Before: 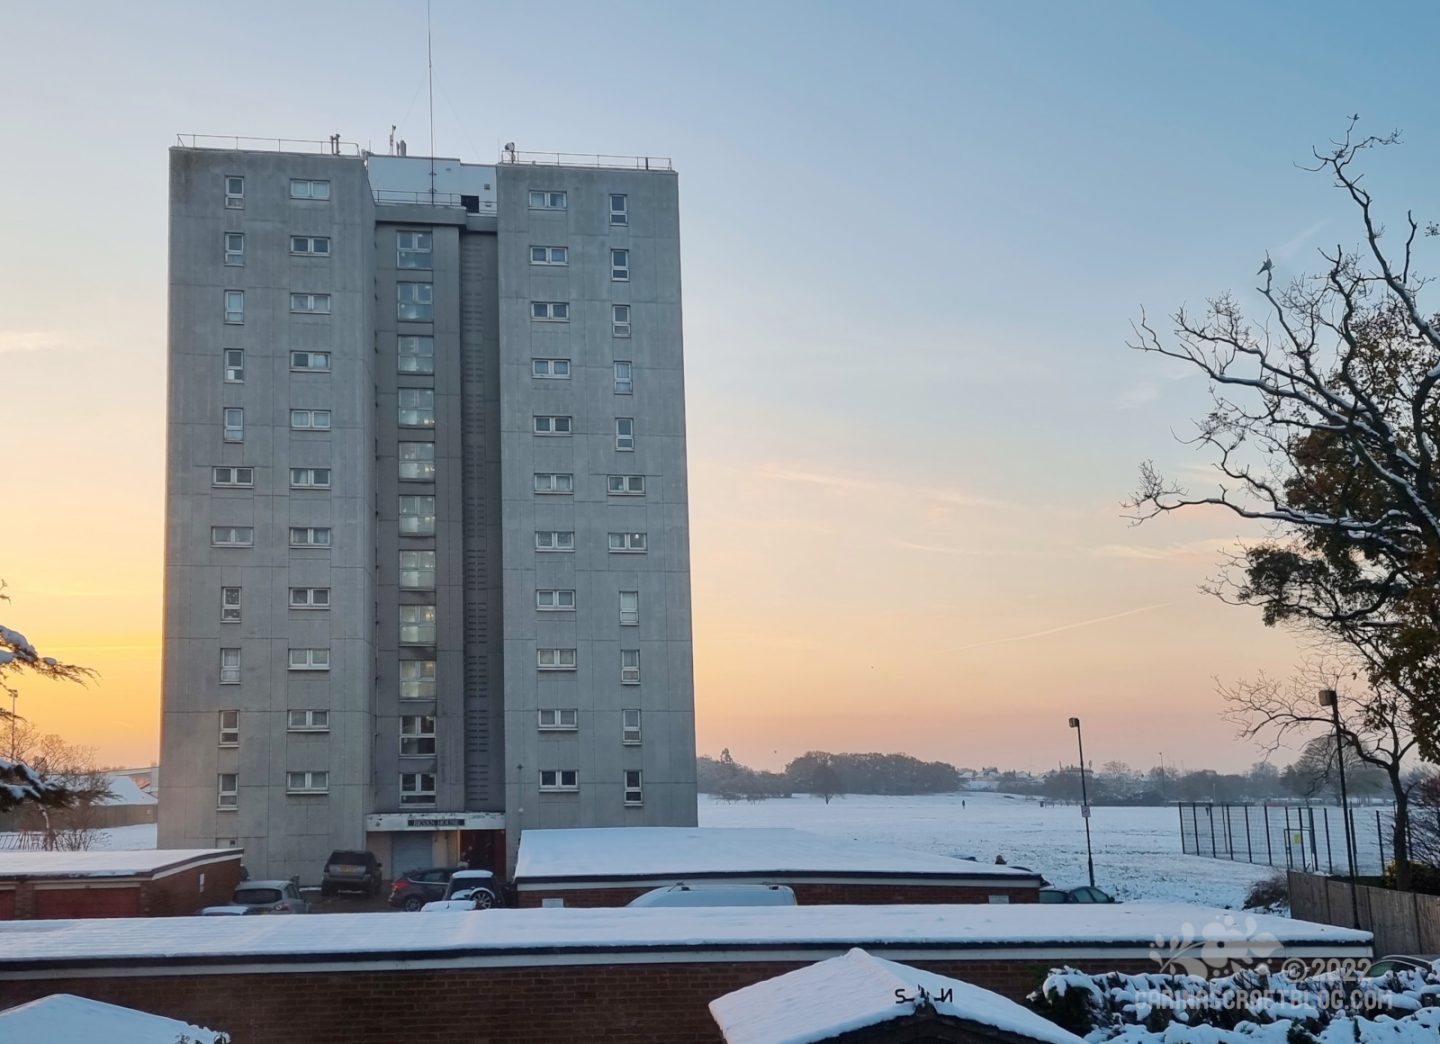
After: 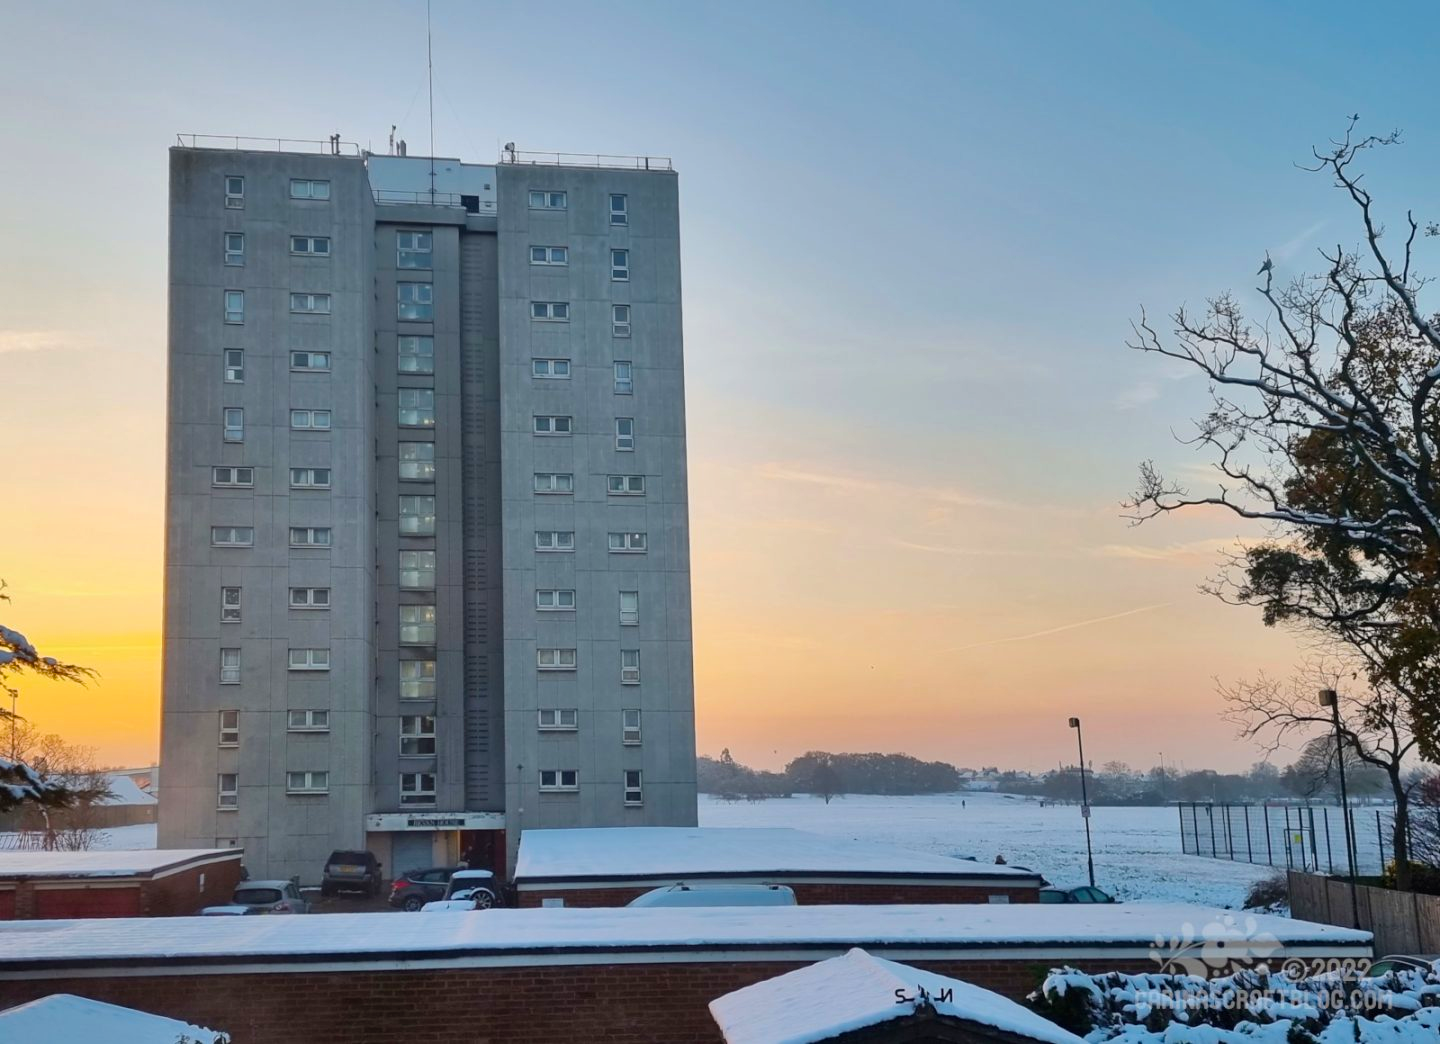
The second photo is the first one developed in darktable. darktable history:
shadows and highlights: radius 131.2, soften with gaussian
color balance rgb: perceptual saturation grading › global saturation 30.114%, global vibrance 9.39%
